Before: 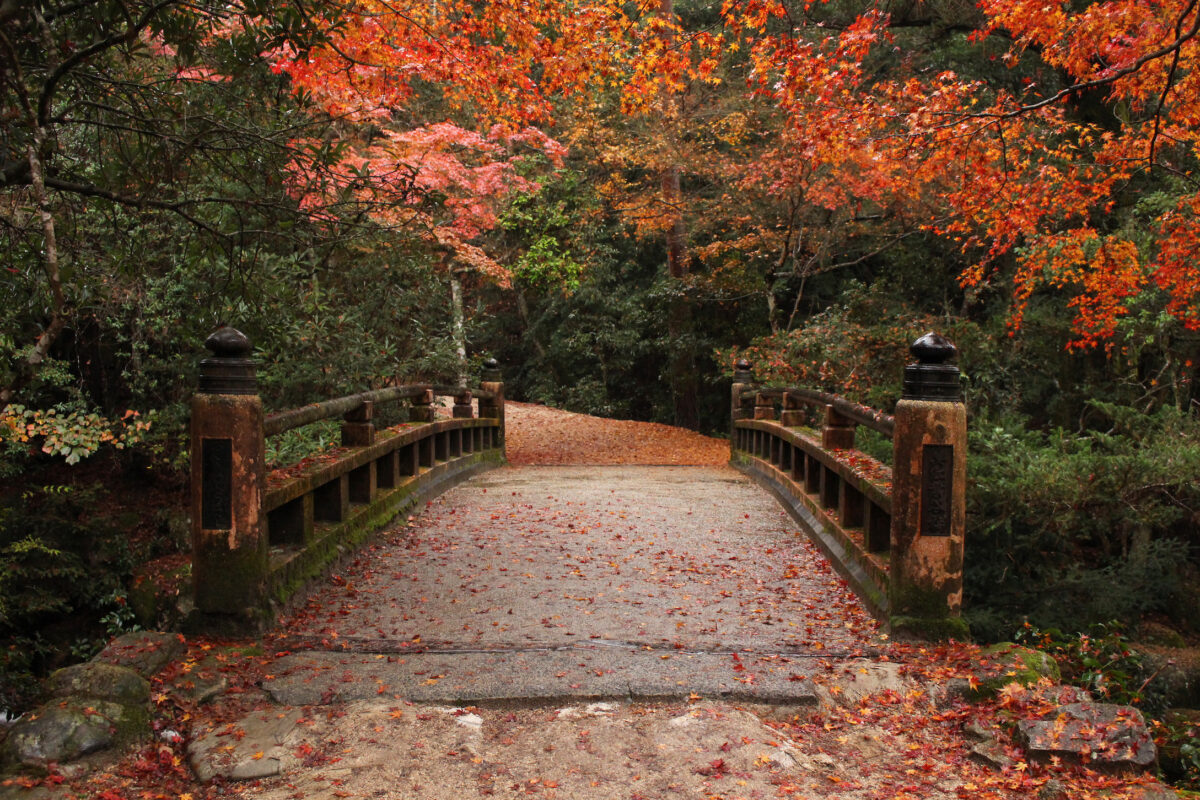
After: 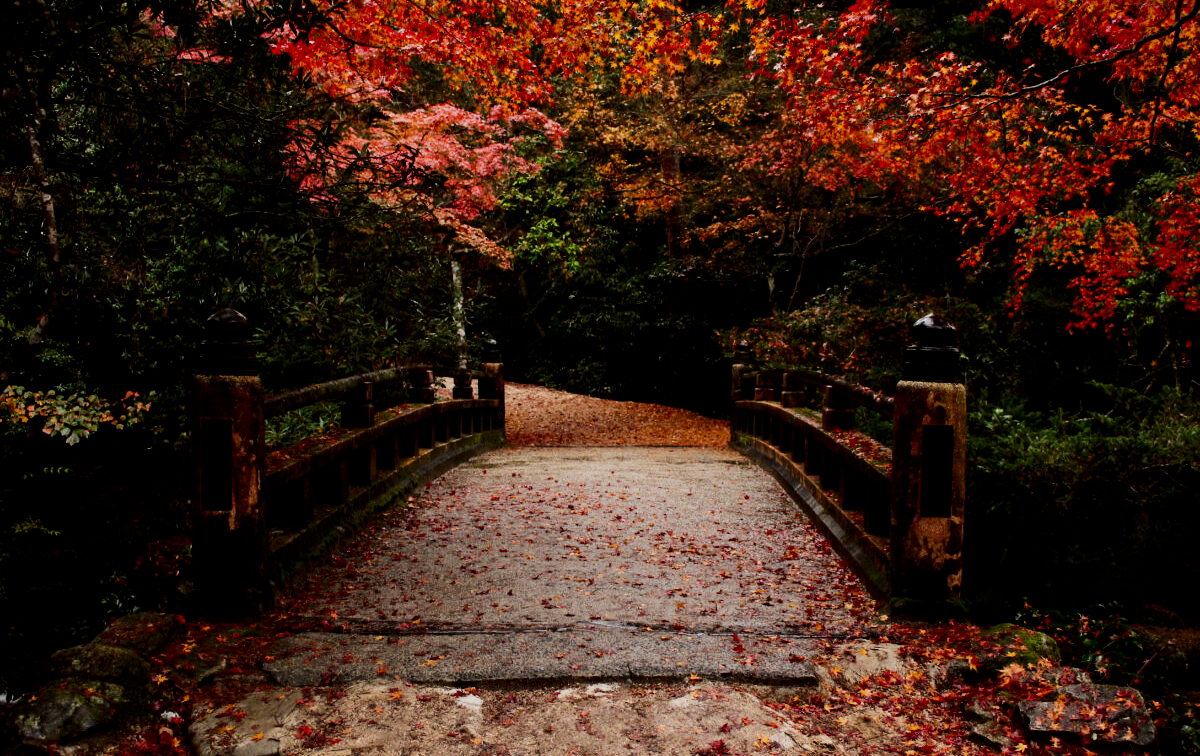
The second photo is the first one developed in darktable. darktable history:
contrast brightness saturation: contrast 0.13, brightness -0.24, saturation 0.14
filmic rgb: black relative exposure -5 EV, hardness 2.88, contrast 1.4, highlights saturation mix -30%
crop and rotate: top 2.479%, bottom 3.018%
